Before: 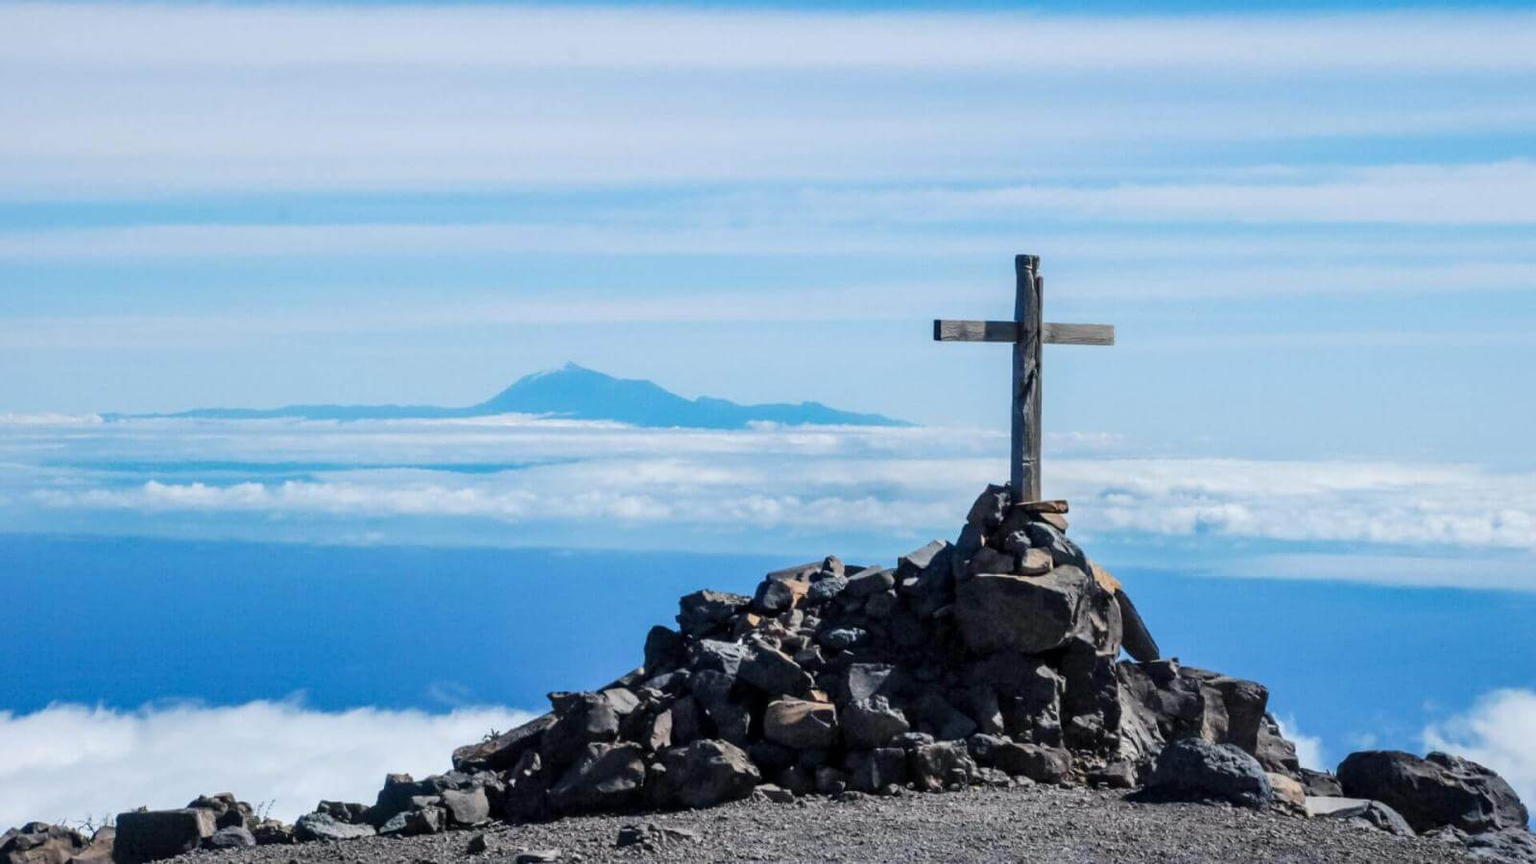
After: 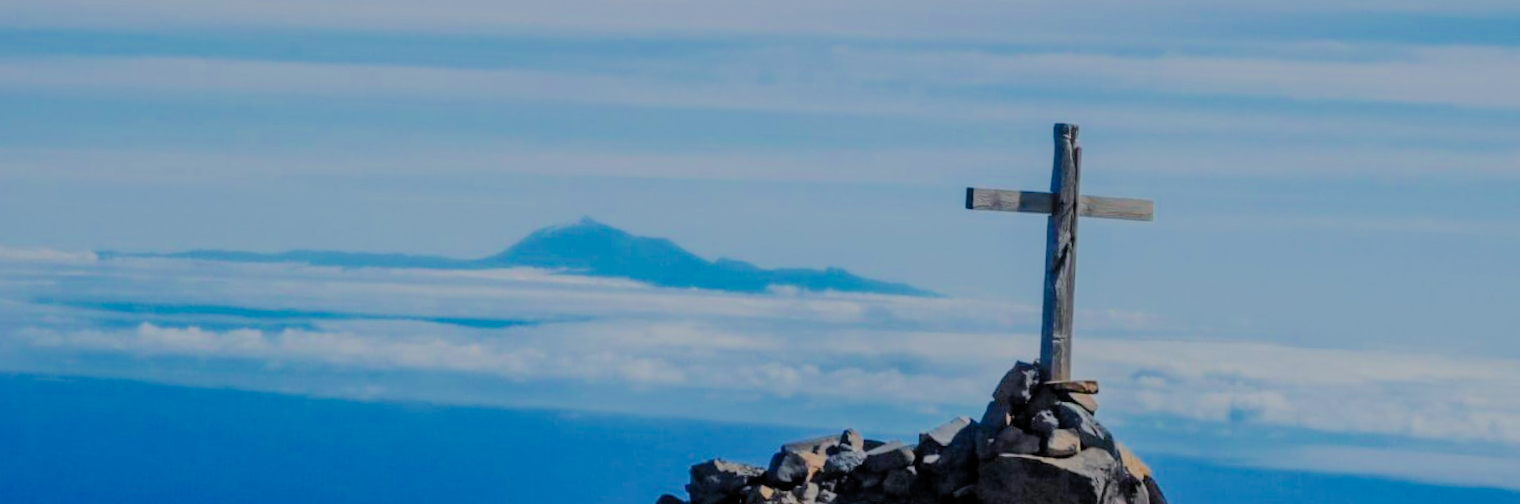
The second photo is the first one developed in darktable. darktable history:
exposure: black level correction 0.001, exposure 0.014 EV, compensate highlight preservation false
crop: left 1.744%, top 19.225%, right 5.069%, bottom 28.357%
rotate and perspective: rotation 2.27°, automatic cropping off
filmic rgb: white relative exposure 8 EV, threshold 3 EV, hardness 2.44, latitude 10.07%, contrast 0.72, highlights saturation mix 10%, shadows ↔ highlights balance 1.38%, color science v4 (2020), enable highlight reconstruction true
